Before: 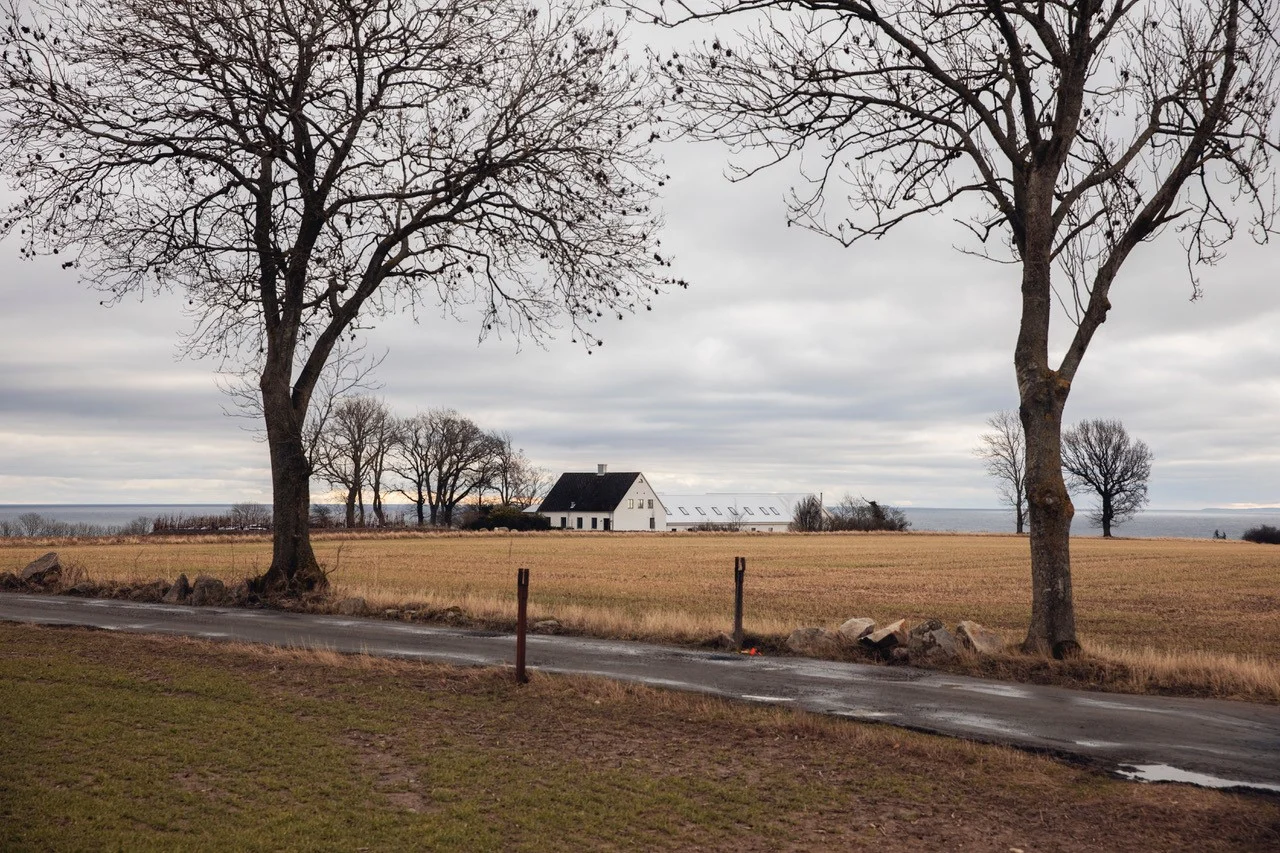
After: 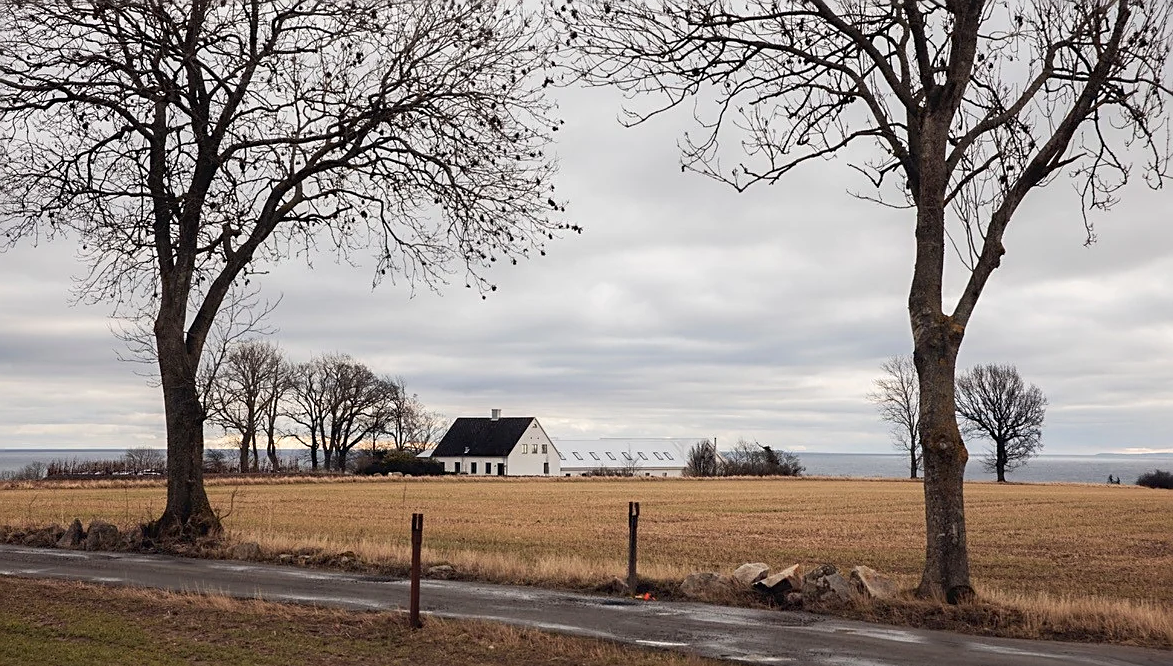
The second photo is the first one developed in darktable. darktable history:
crop: left 8.339%, top 6.528%, bottom 15.291%
sharpen: on, module defaults
